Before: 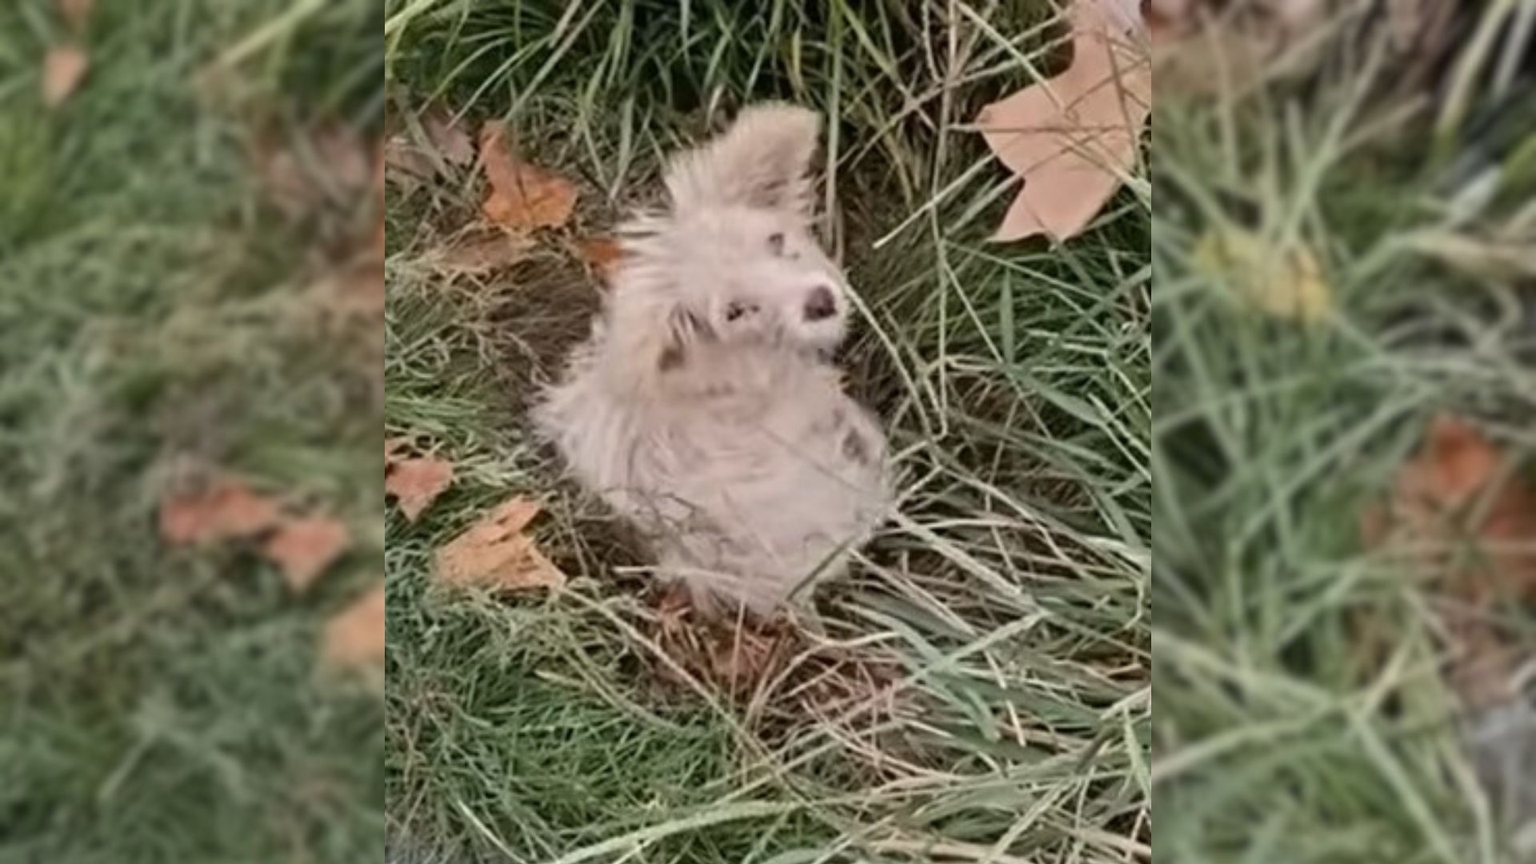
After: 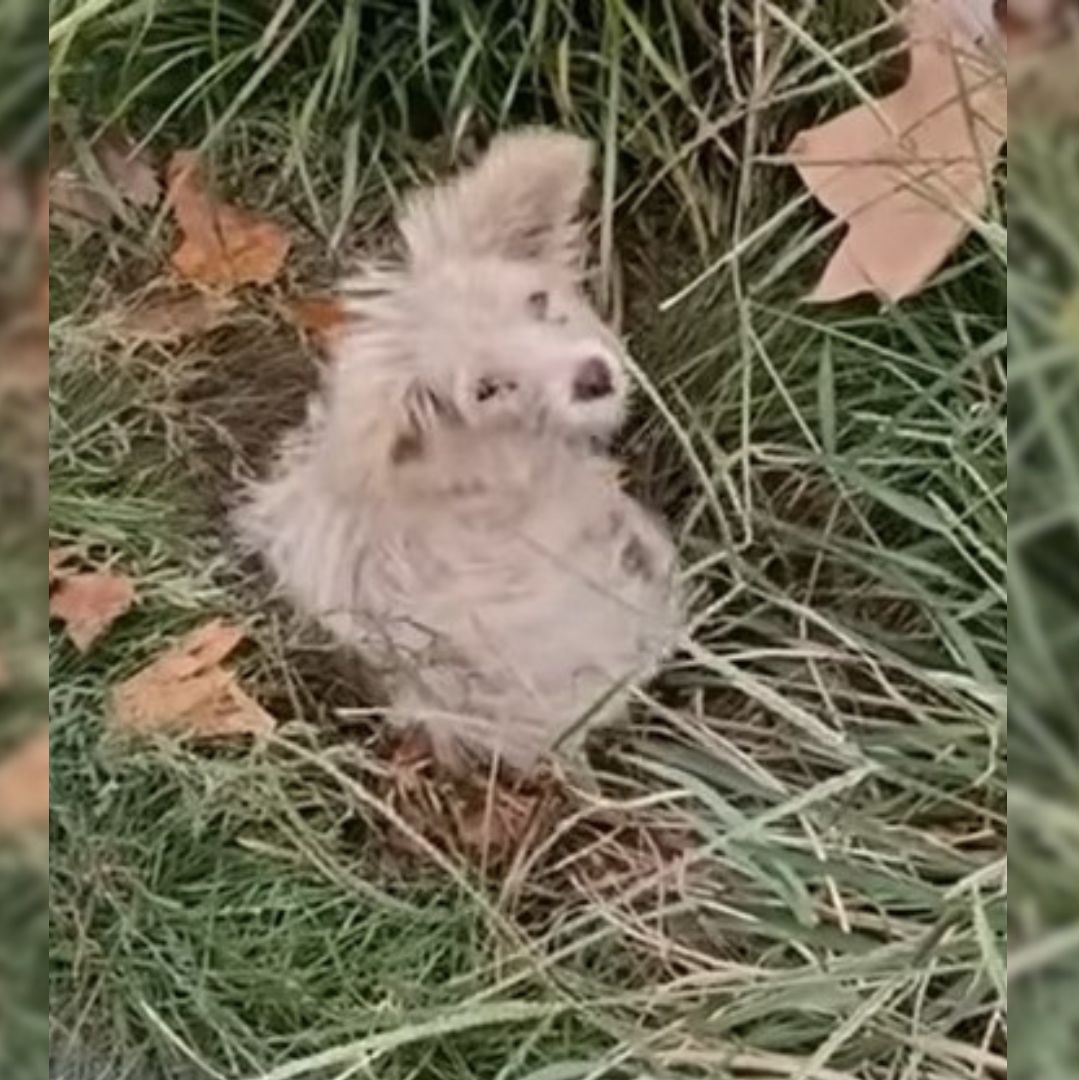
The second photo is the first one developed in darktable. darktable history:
crop and rotate: left 22.507%, right 21.282%
